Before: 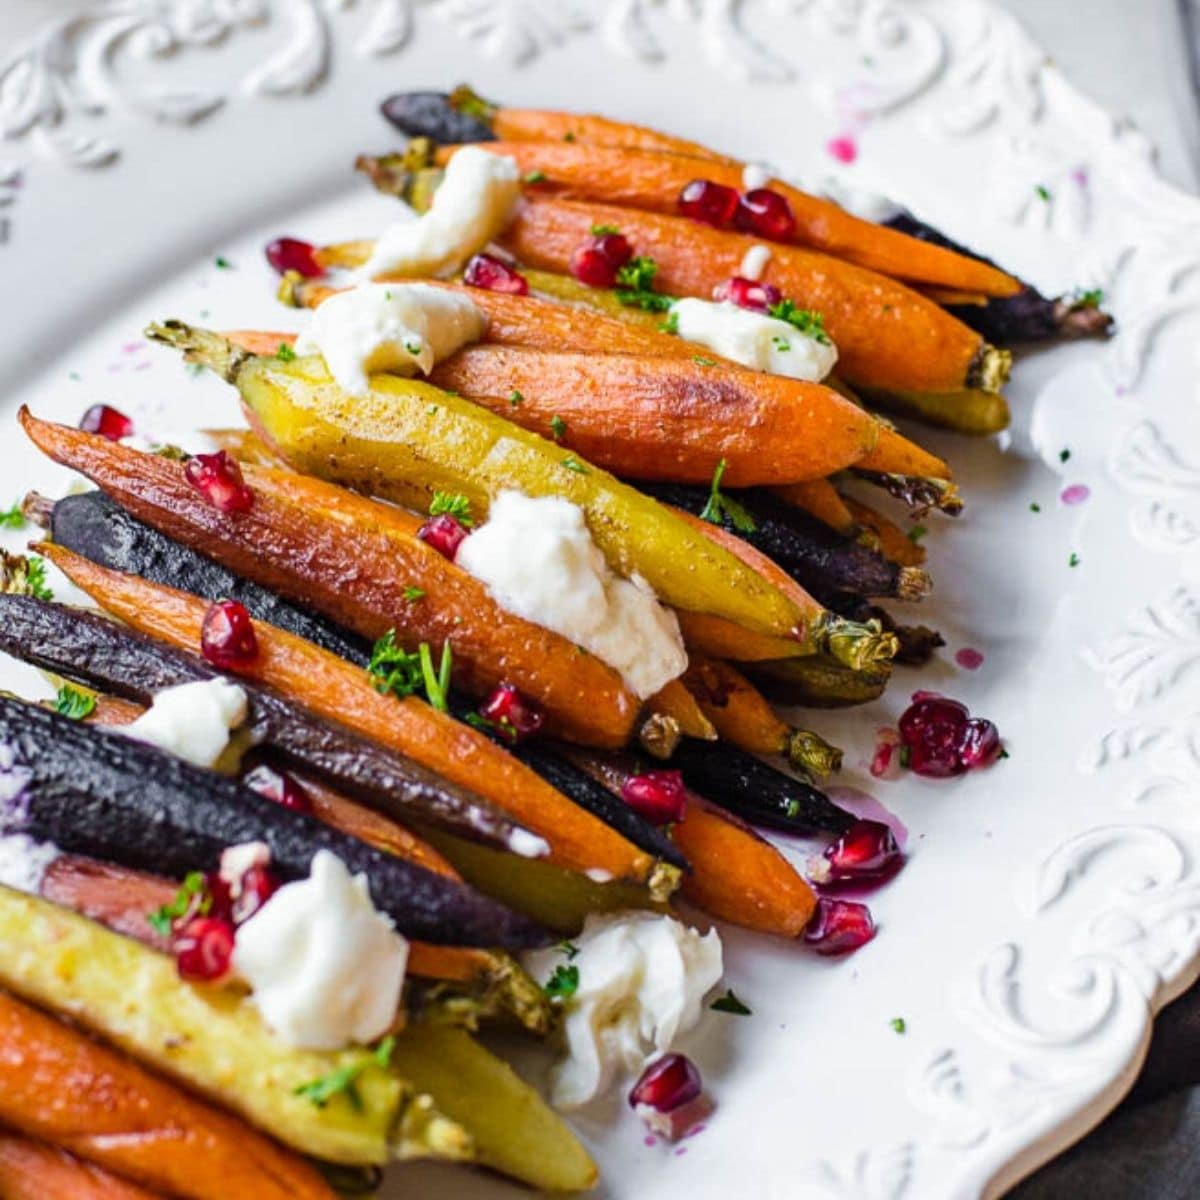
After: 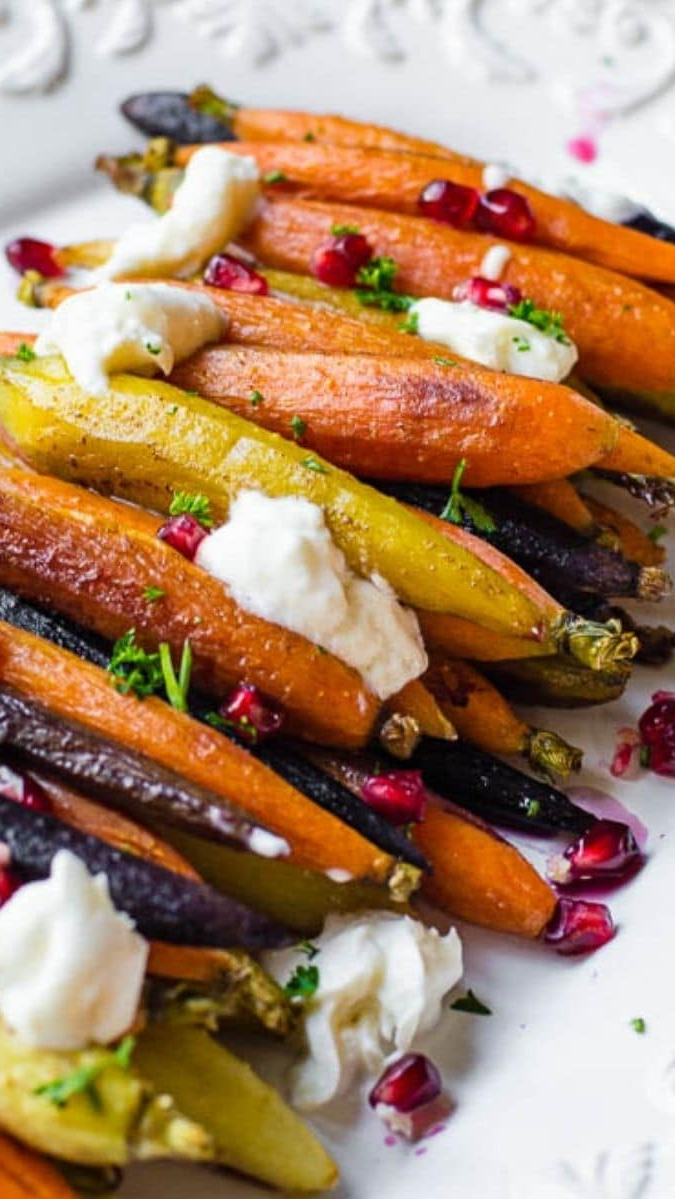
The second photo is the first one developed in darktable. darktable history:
crop: left 21.669%, right 22.06%, bottom 0.009%
